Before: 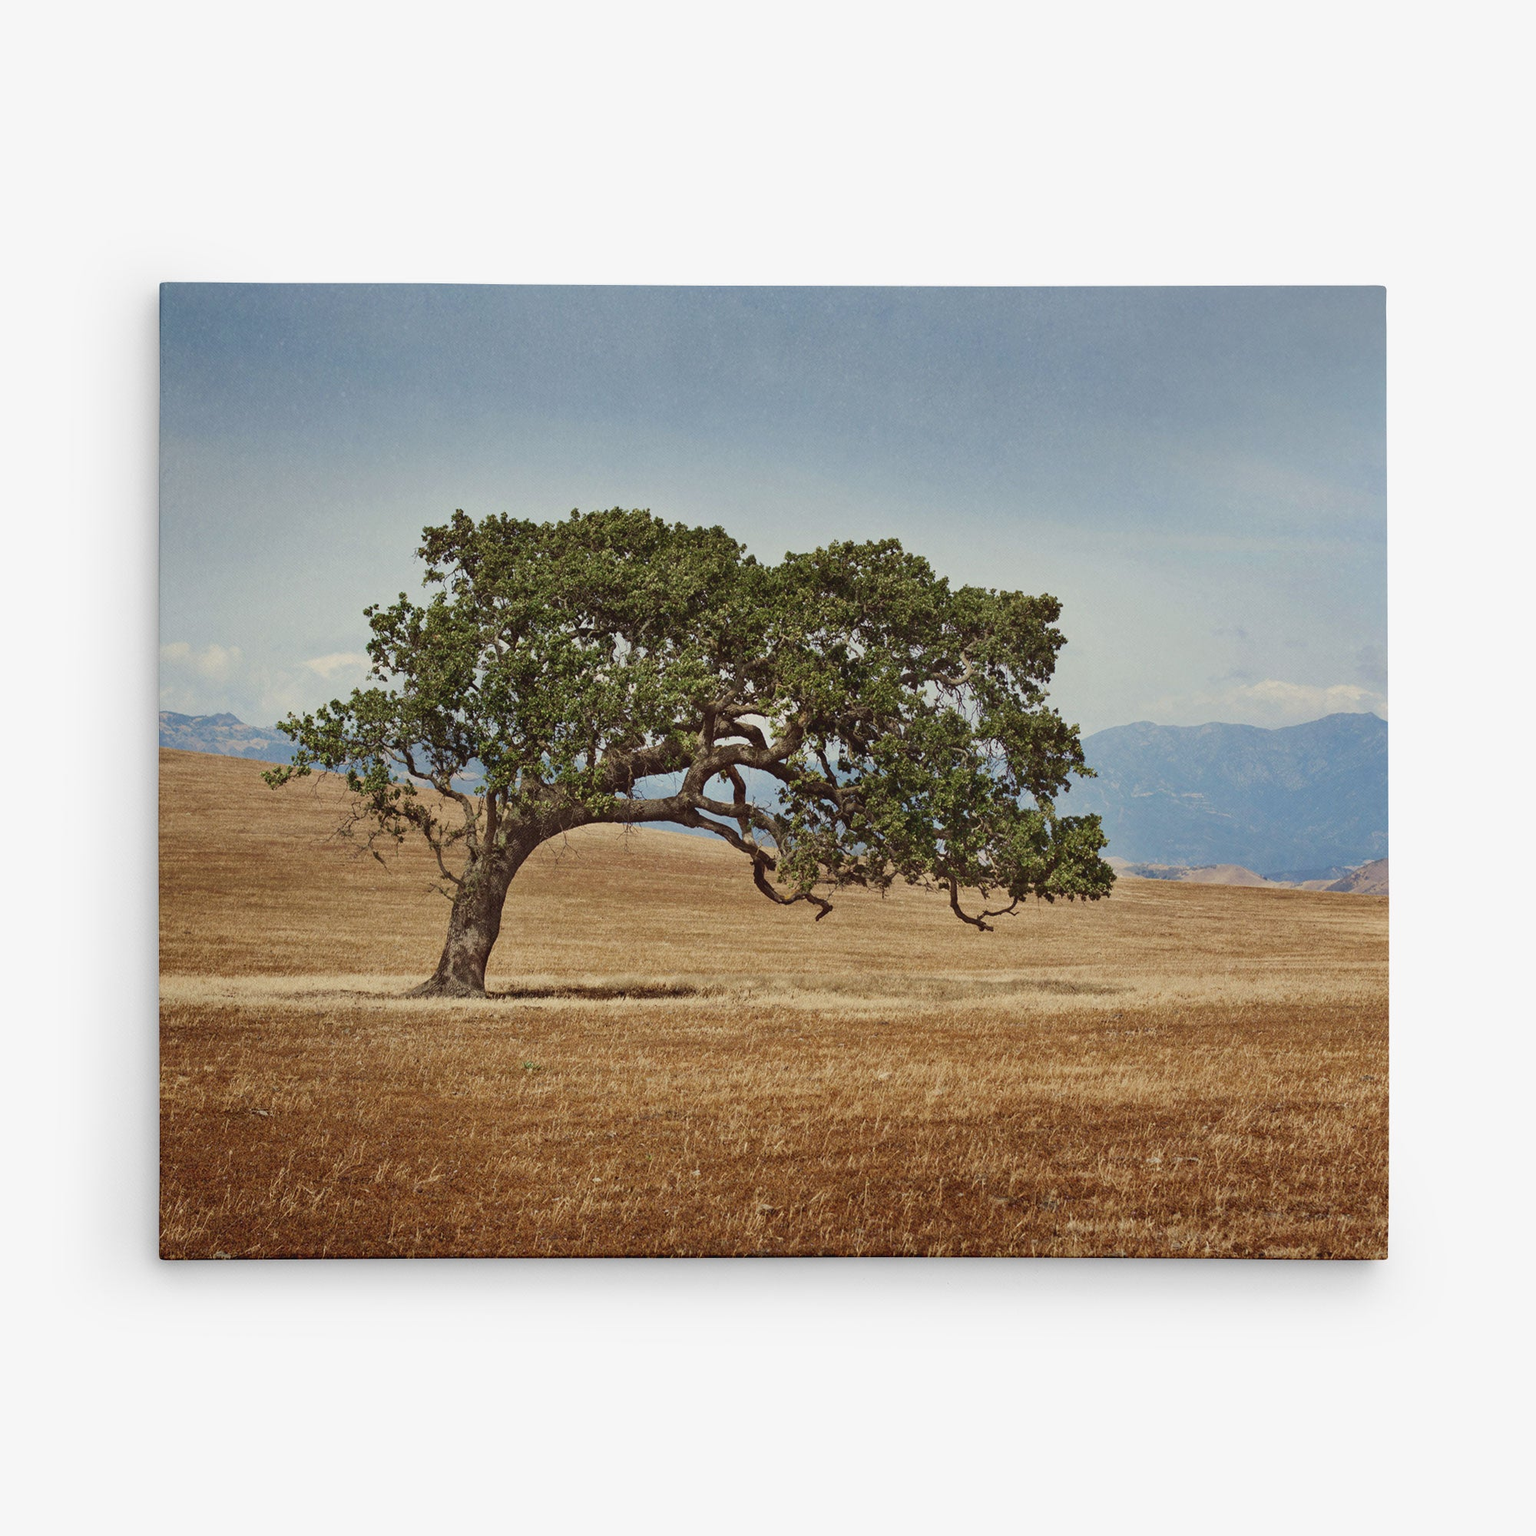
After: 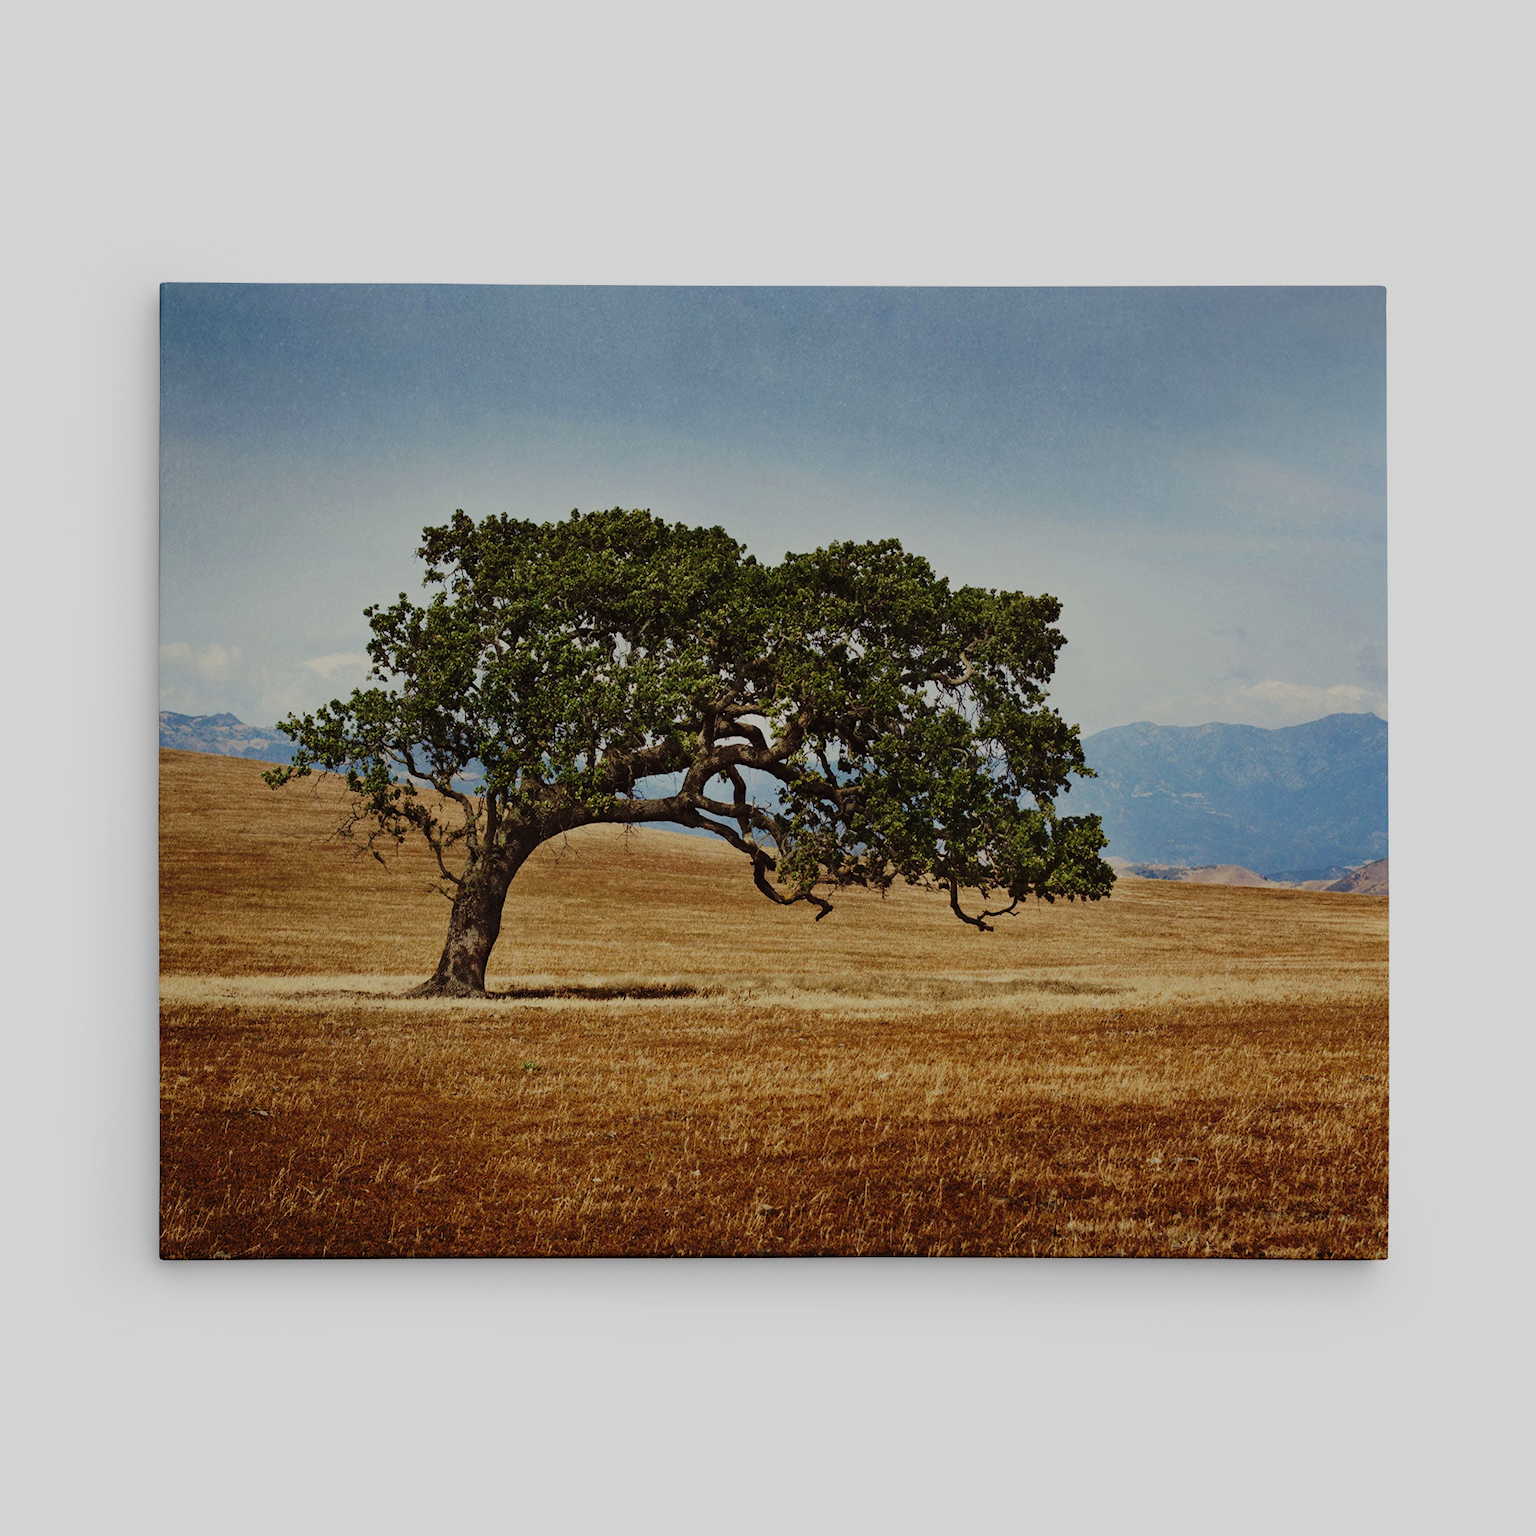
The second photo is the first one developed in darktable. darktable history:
exposure: exposure -1 EV, compensate highlight preservation false
base curve: curves: ch0 [(0, 0) (0.036, 0.025) (0.121, 0.166) (0.206, 0.329) (0.605, 0.79) (1, 1)], preserve colors none
